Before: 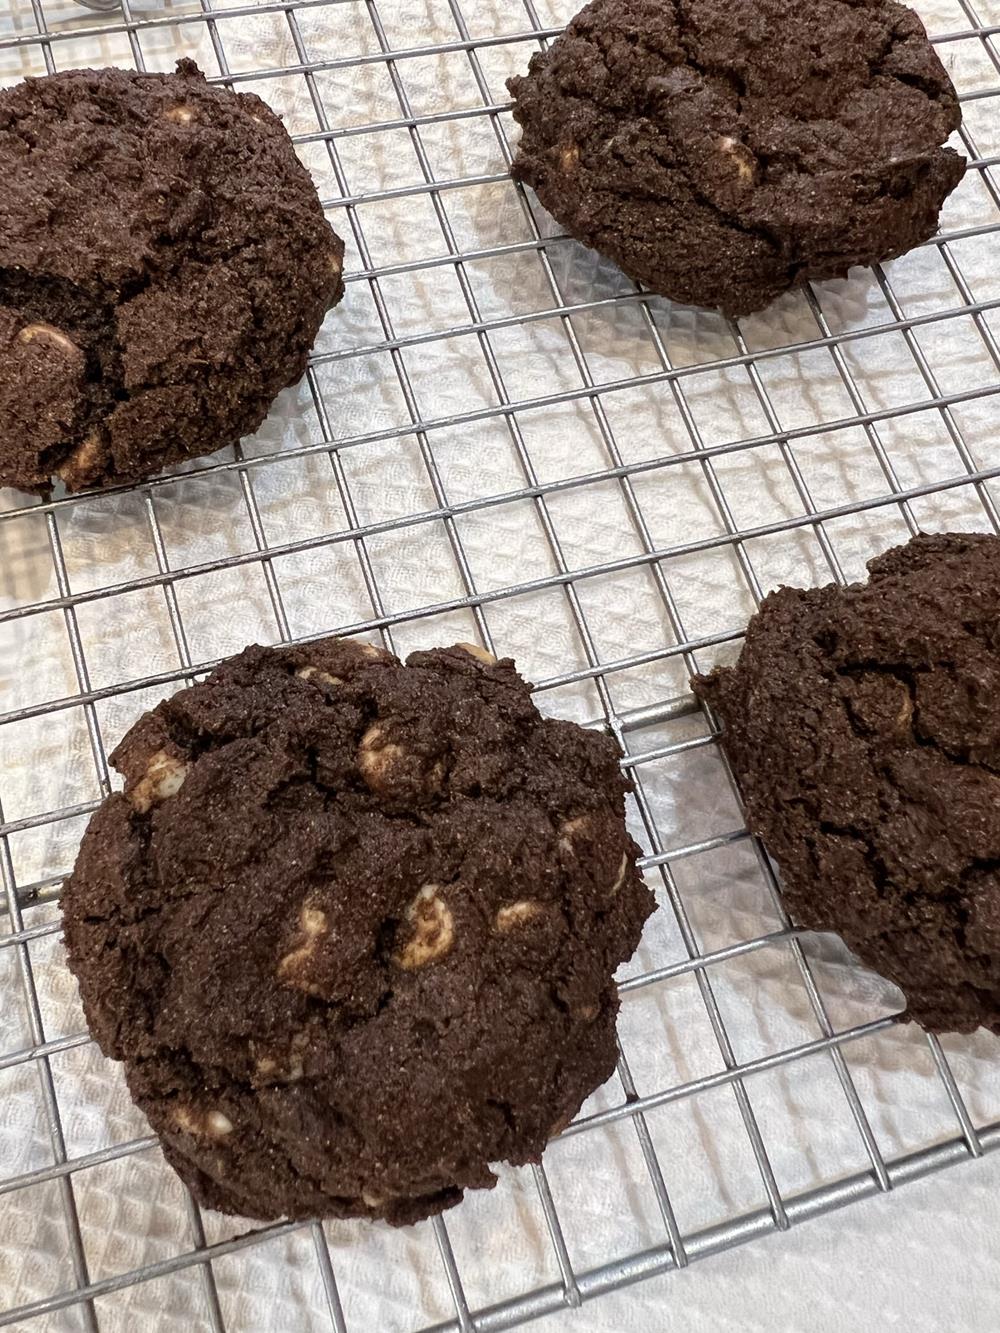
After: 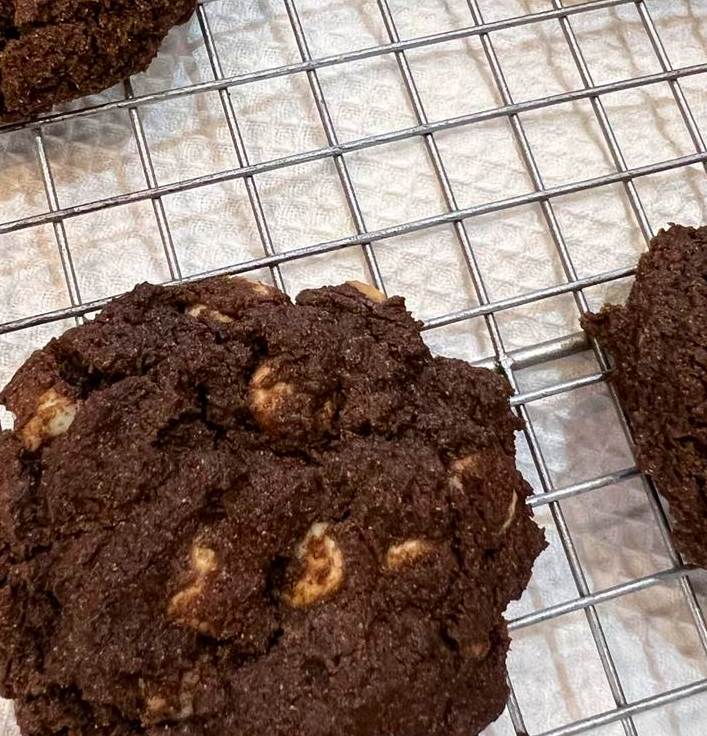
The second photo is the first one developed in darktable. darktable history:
contrast brightness saturation: contrast 0.078, saturation 0.198
crop: left 11.062%, top 27.167%, right 18.236%, bottom 17.079%
